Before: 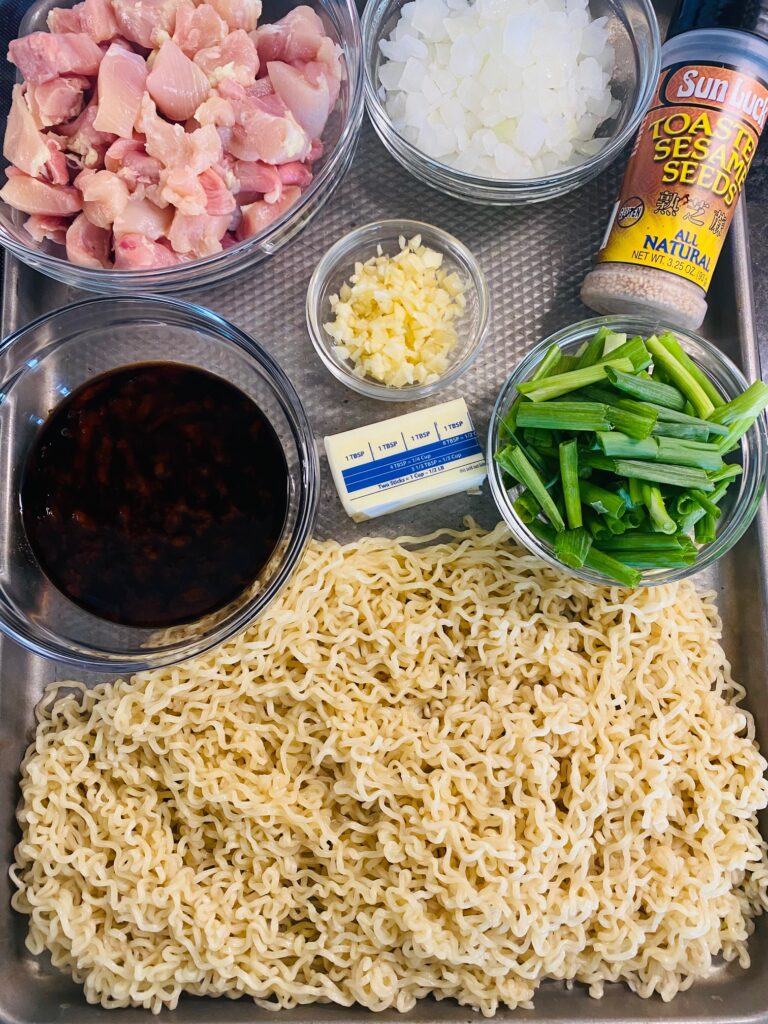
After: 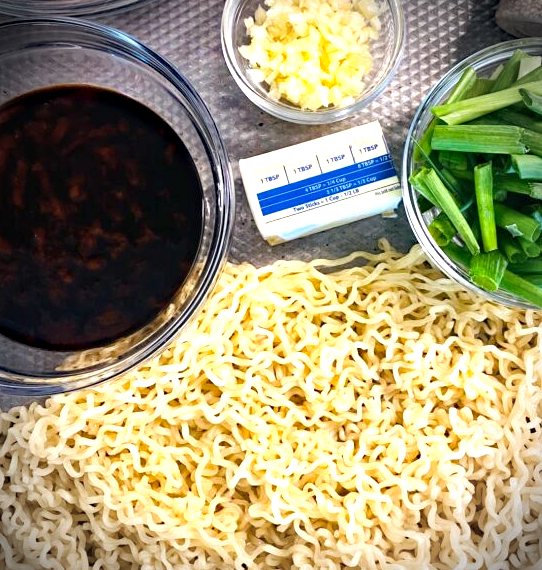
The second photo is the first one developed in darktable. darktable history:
exposure: black level correction 0, exposure 1 EV, compensate exposure bias true, compensate highlight preservation false
vignetting: brightness -0.818
haze removal: strength 0.393, distance 0.221, compatibility mode true, adaptive false
crop: left 11.081%, top 27.111%, right 18.274%, bottom 17.147%
